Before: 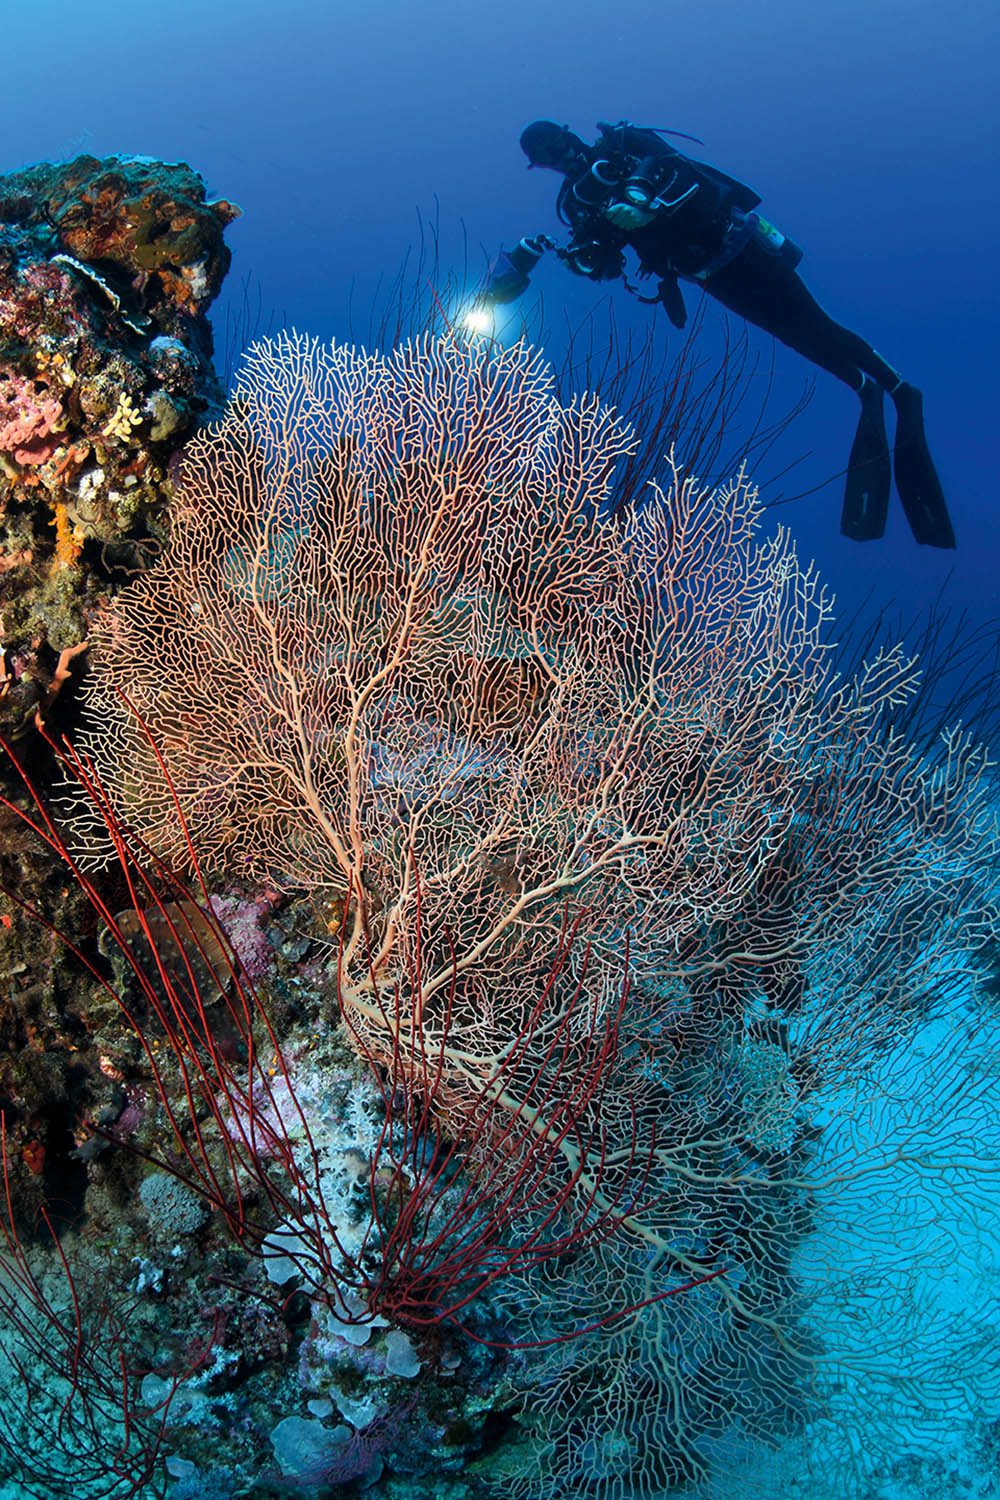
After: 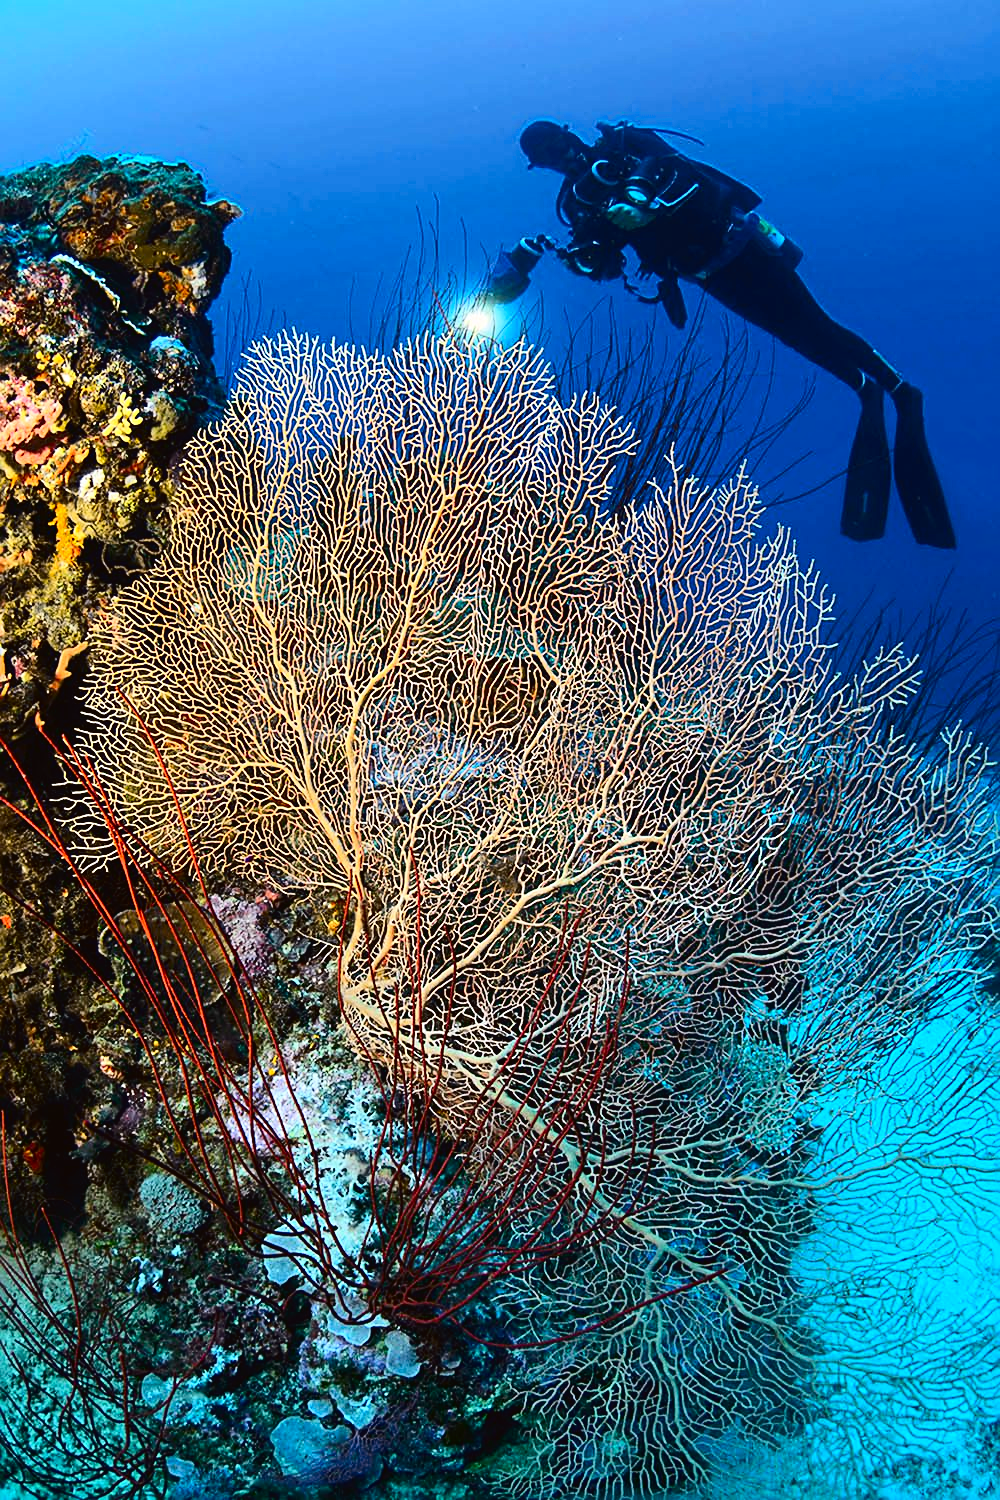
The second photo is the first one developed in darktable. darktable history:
tone curve: curves: ch0 [(0.003, 0.023) (0.071, 0.052) (0.236, 0.197) (0.466, 0.557) (0.631, 0.764) (0.806, 0.906) (1, 1)]; ch1 [(0, 0) (0.262, 0.227) (0.417, 0.386) (0.469, 0.467) (0.502, 0.51) (0.528, 0.521) (0.573, 0.555) (0.605, 0.621) (0.644, 0.671) (0.686, 0.728) (0.994, 0.987)]; ch2 [(0, 0) (0.262, 0.188) (0.385, 0.353) (0.427, 0.424) (0.495, 0.502) (0.531, 0.555) (0.583, 0.632) (0.644, 0.748) (1, 1)], color space Lab, independent channels, preserve colors none
sharpen: on, module defaults
